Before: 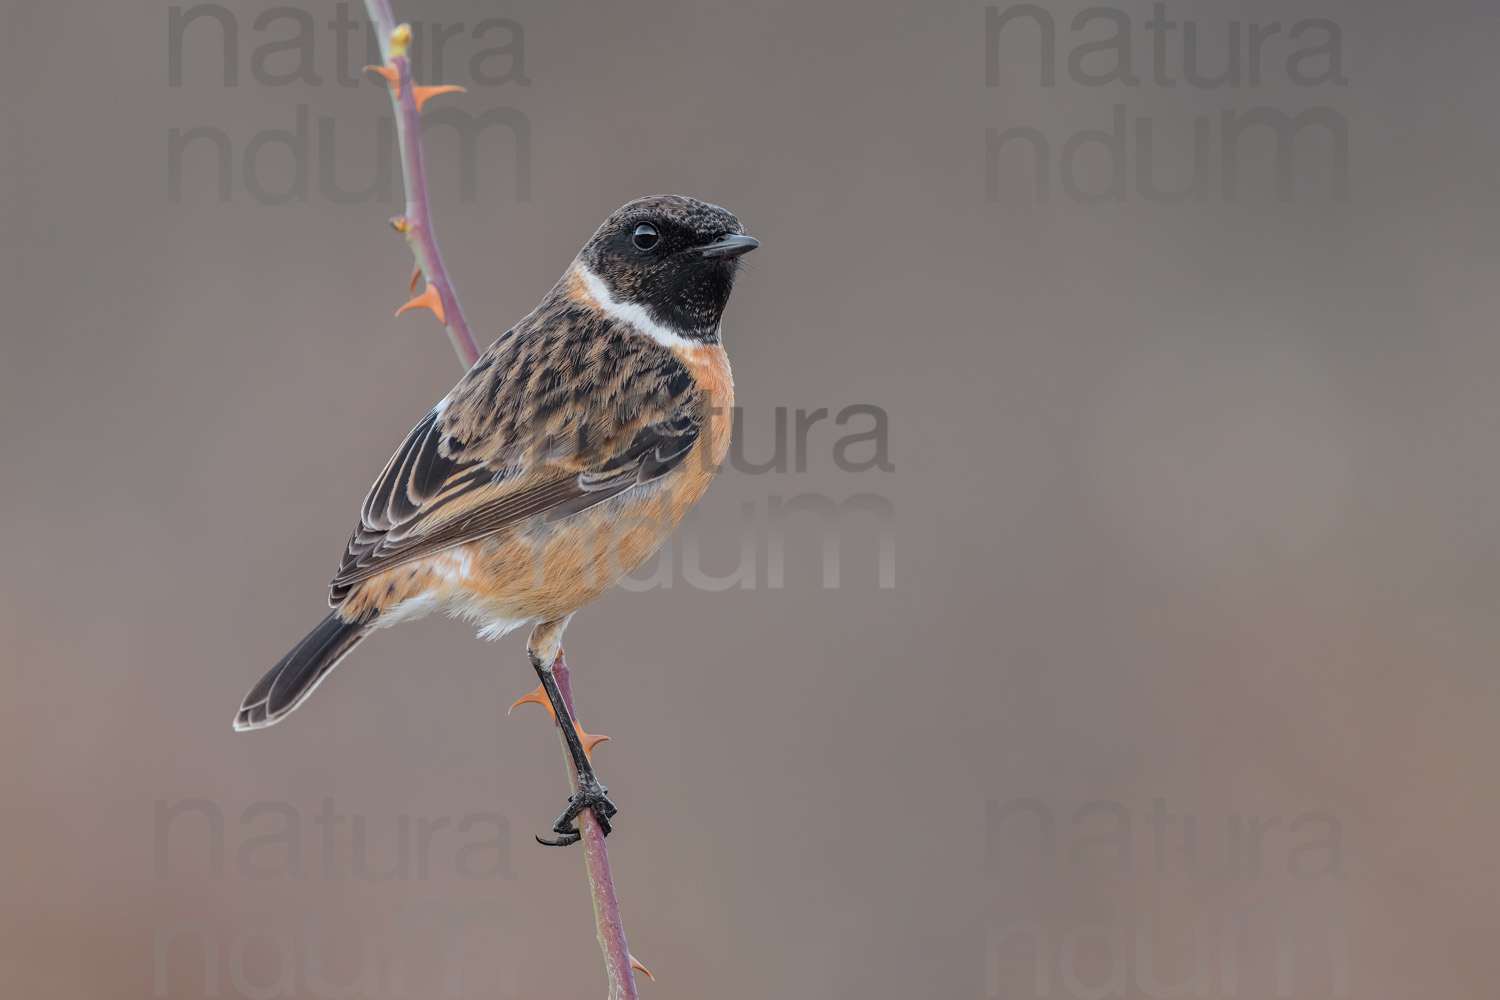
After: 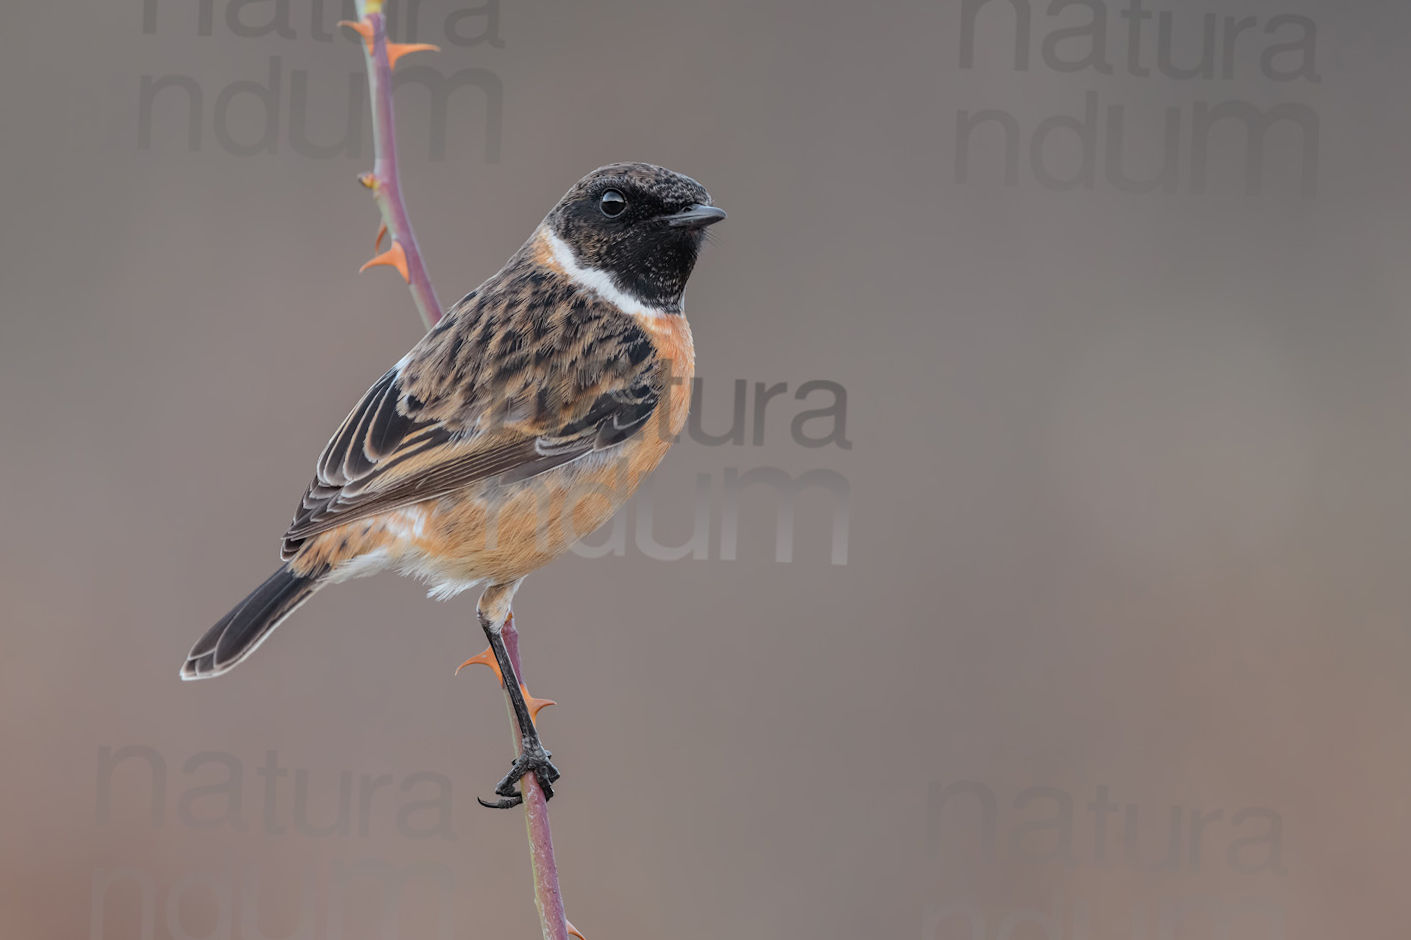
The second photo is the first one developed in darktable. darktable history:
crop and rotate: angle -2.44°
